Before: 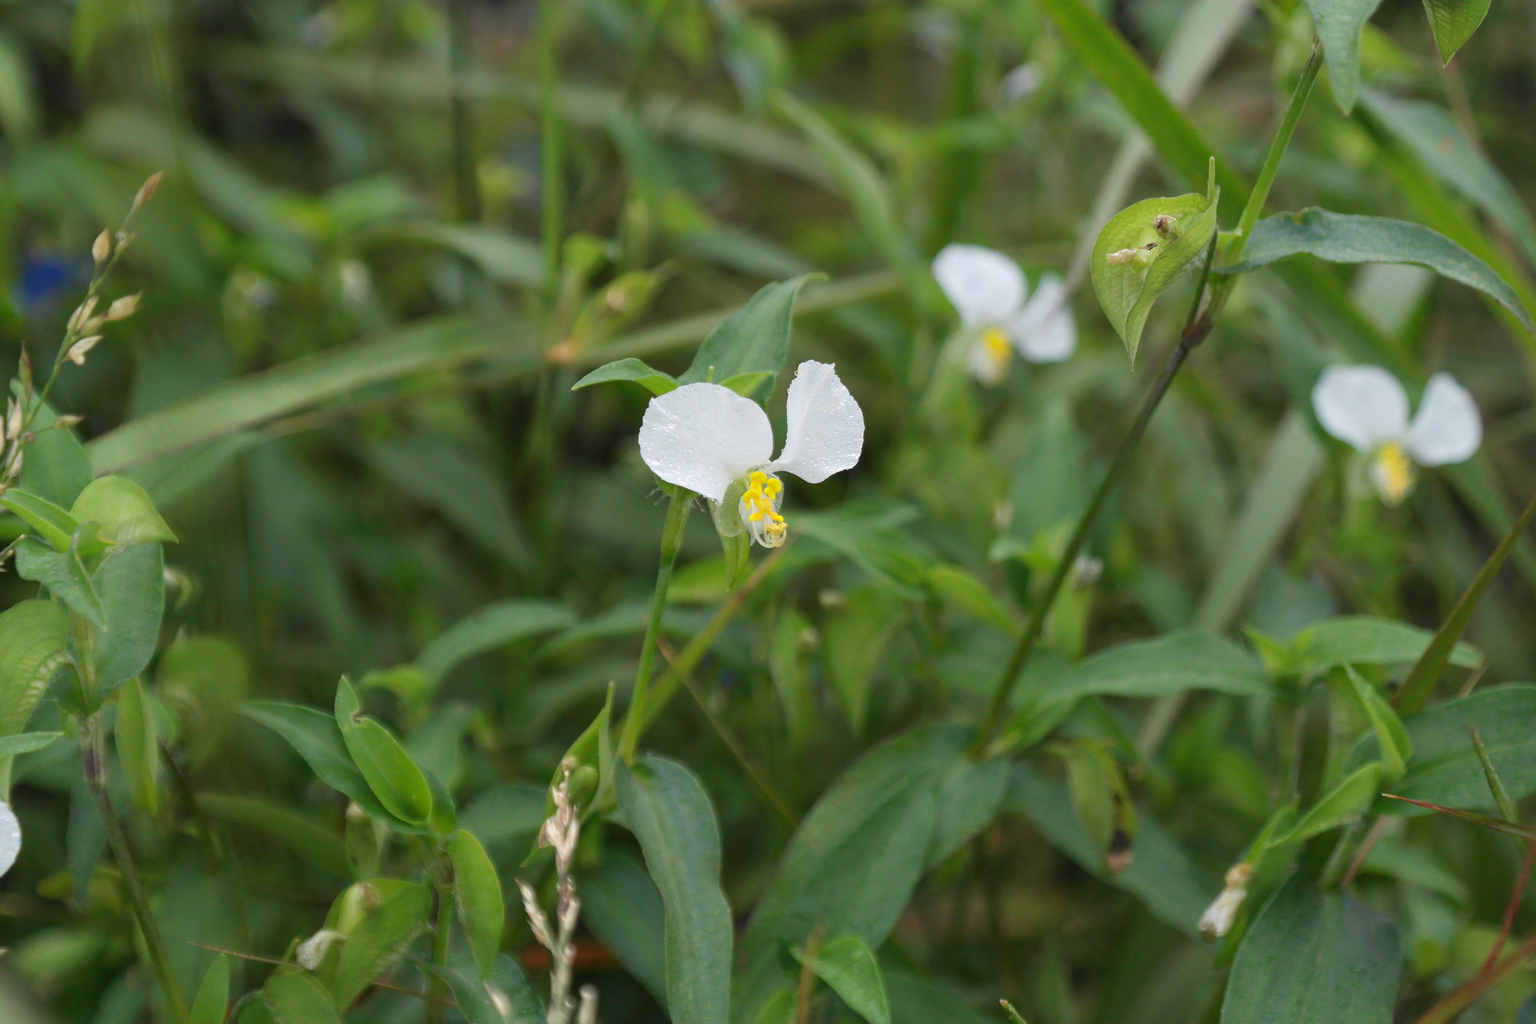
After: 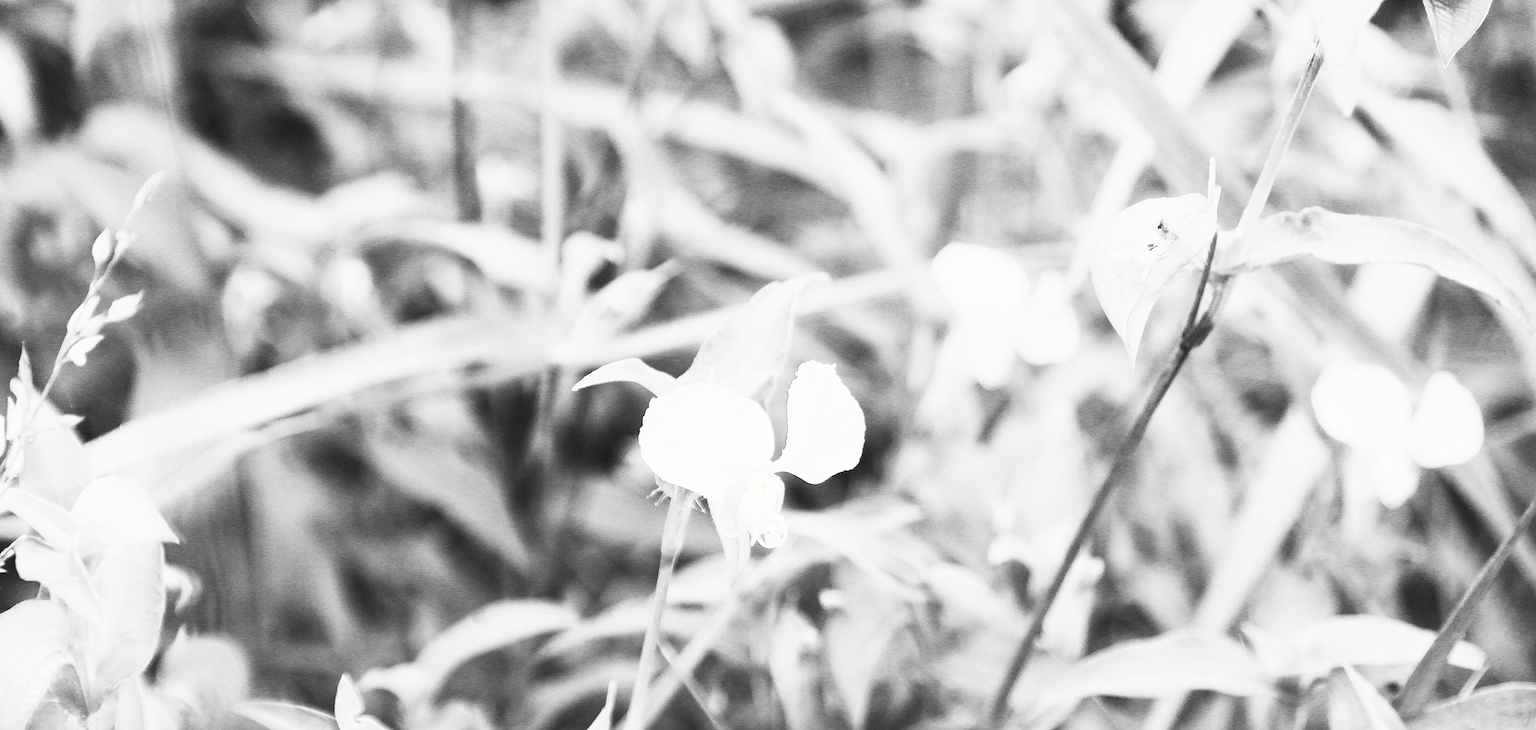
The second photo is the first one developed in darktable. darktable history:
sharpen: on, module defaults
tone equalizer: -7 EV 0.161 EV, -6 EV 0.604 EV, -5 EV 1.13 EV, -4 EV 1.33 EV, -3 EV 1.18 EV, -2 EV 0.6 EV, -1 EV 0.147 EV, edges refinement/feathering 500, mask exposure compensation -1.57 EV, preserve details no
contrast brightness saturation: contrast 0.536, brightness 0.46, saturation -0.986
crop: right 0%, bottom 28.693%
